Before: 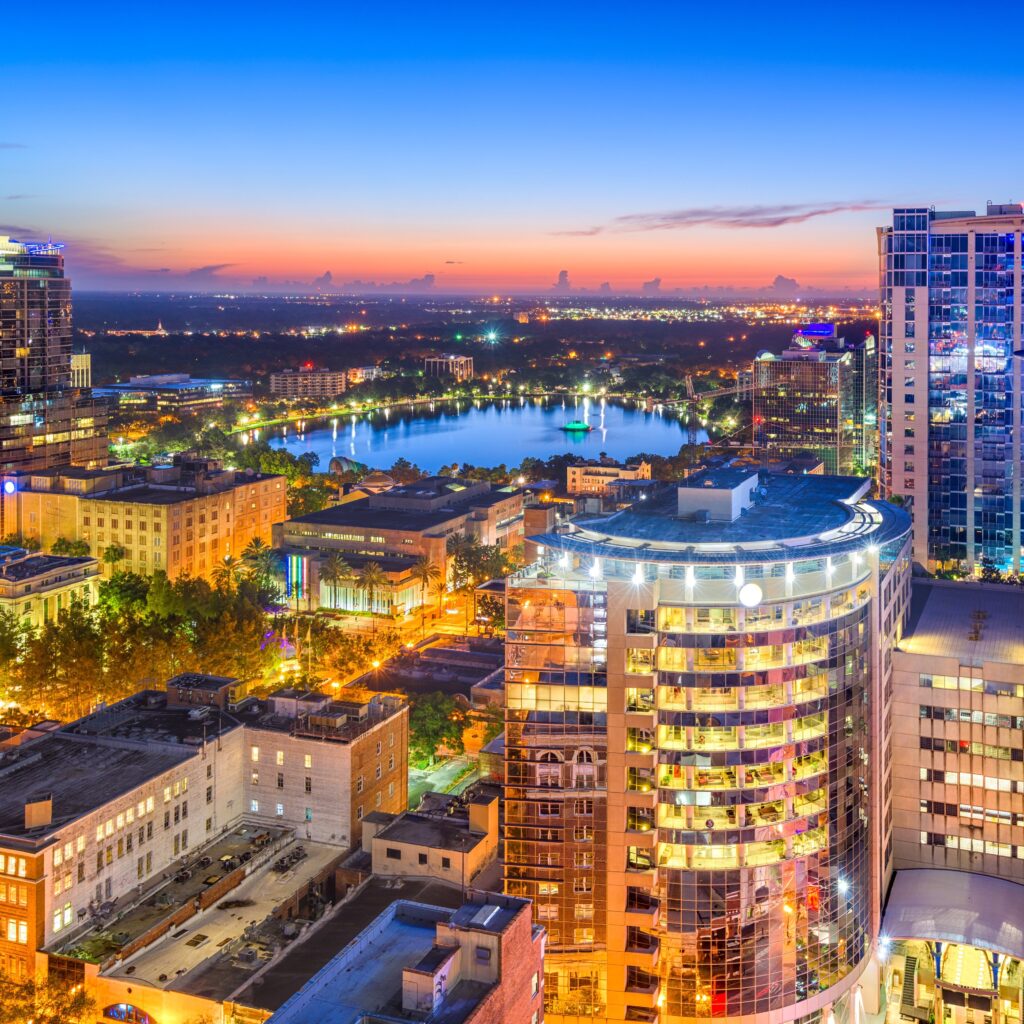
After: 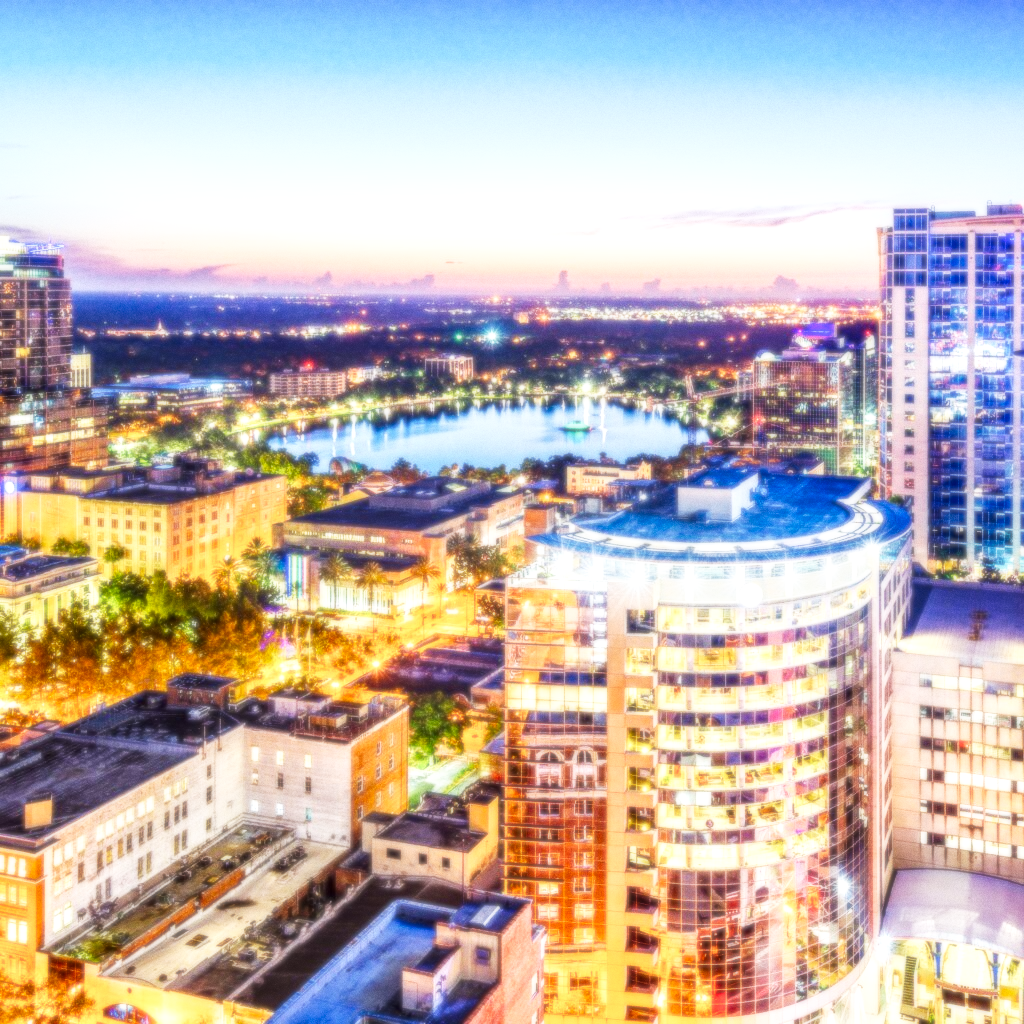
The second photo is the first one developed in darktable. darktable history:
local contrast: detail 130%
soften: size 8.67%, mix 49%
base curve: curves: ch0 [(0, 0) (0.007, 0.004) (0.027, 0.03) (0.046, 0.07) (0.207, 0.54) (0.442, 0.872) (0.673, 0.972) (1, 1)], preserve colors none
grain: coarseness 0.09 ISO, strength 40%
